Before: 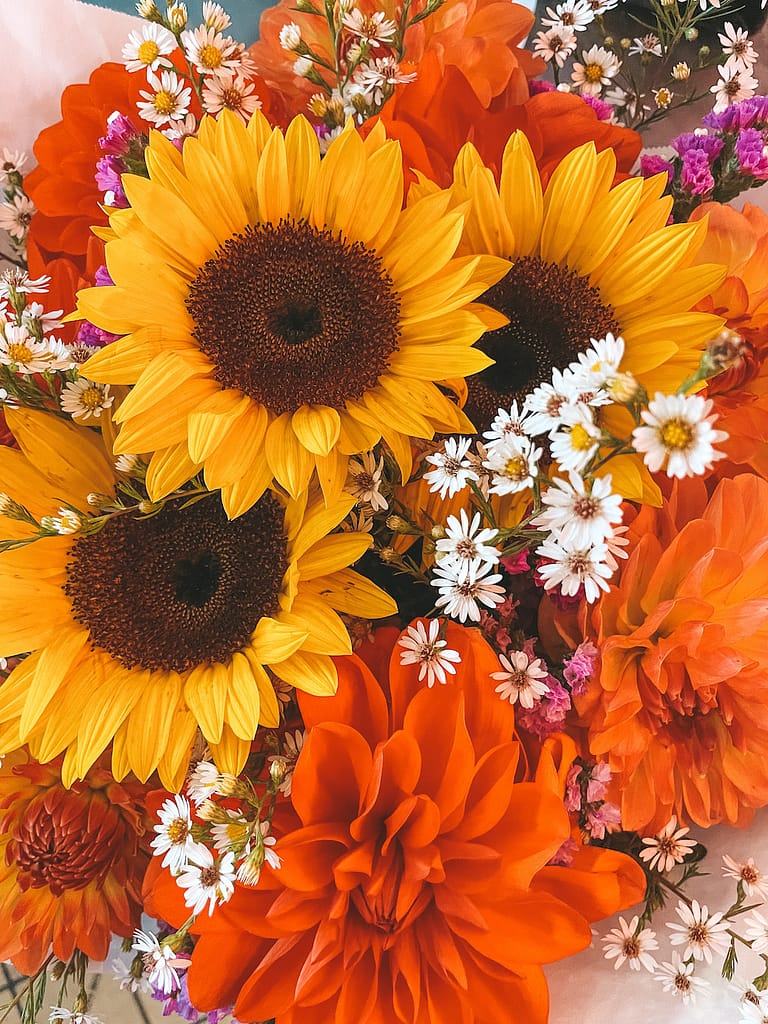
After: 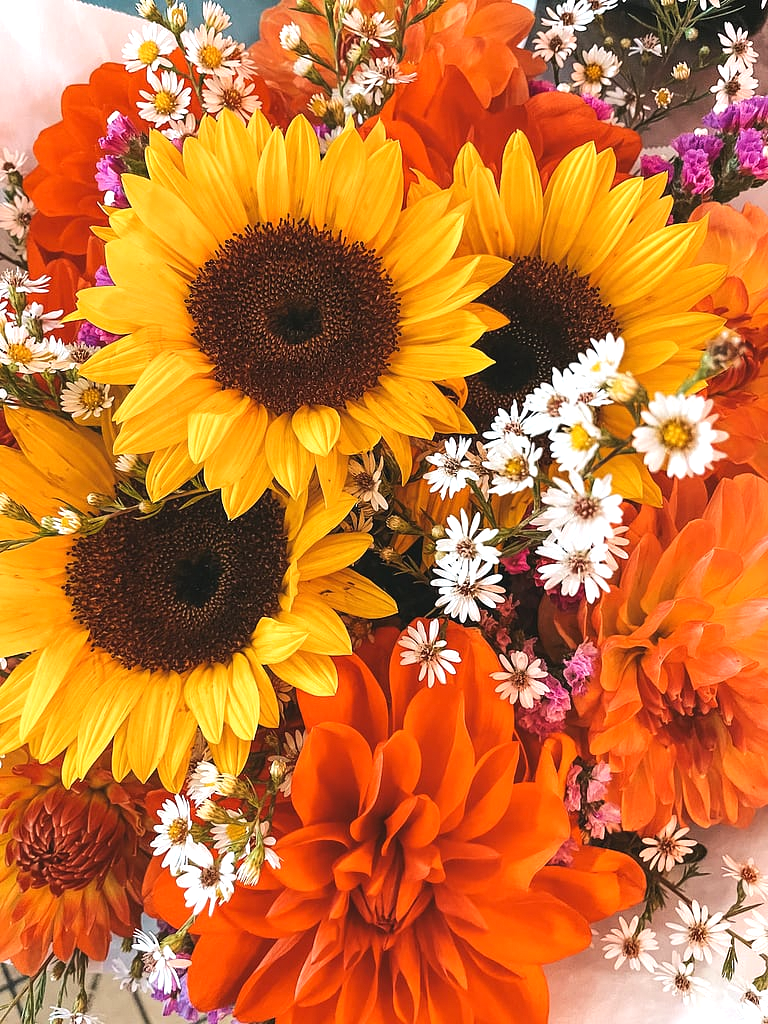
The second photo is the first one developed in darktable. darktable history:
grain: coarseness 0.81 ISO, strength 1.34%, mid-tones bias 0%
tone equalizer: -8 EV -0.417 EV, -7 EV -0.389 EV, -6 EV -0.333 EV, -5 EV -0.222 EV, -3 EV 0.222 EV, -2 EV 0.333 EV, -1 EV 0.389 EV, +0 EV 0.417 EV, edges refinement/feathering 500, mask exposure compensation -1.57 EV, preserve details no
